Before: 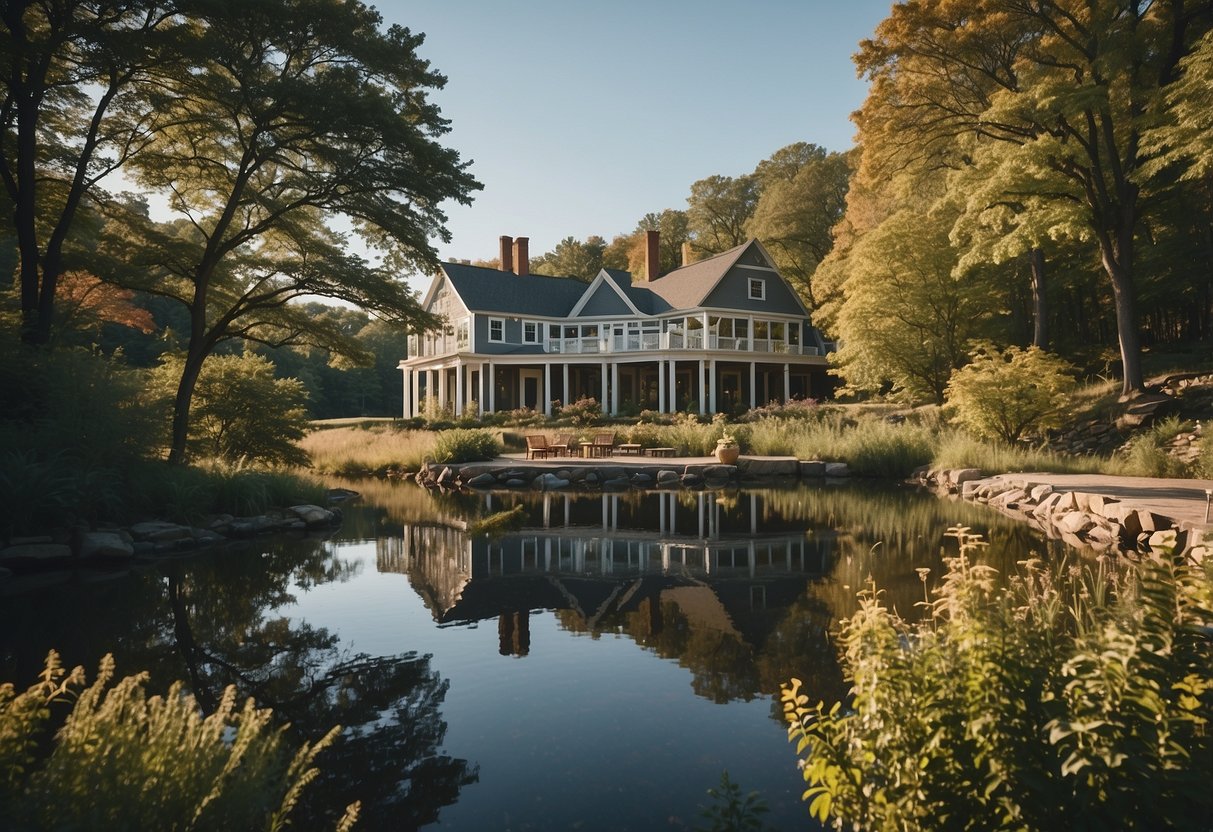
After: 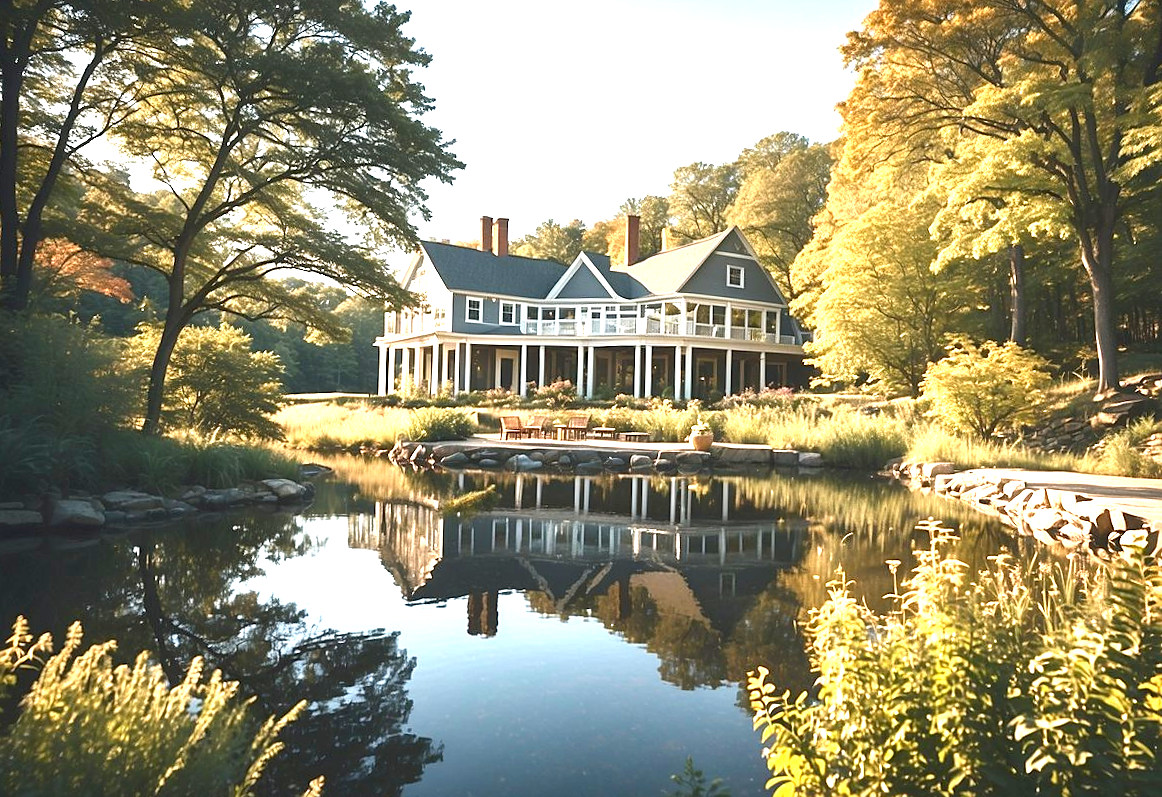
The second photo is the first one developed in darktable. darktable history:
crop and rotate: angle -1.72°
sharpen: radius 1.812, amount 0.406, threshold 1.312
exposure: black level correction 0.001, exposure 1.8 EV, compensate highlight preservation false
